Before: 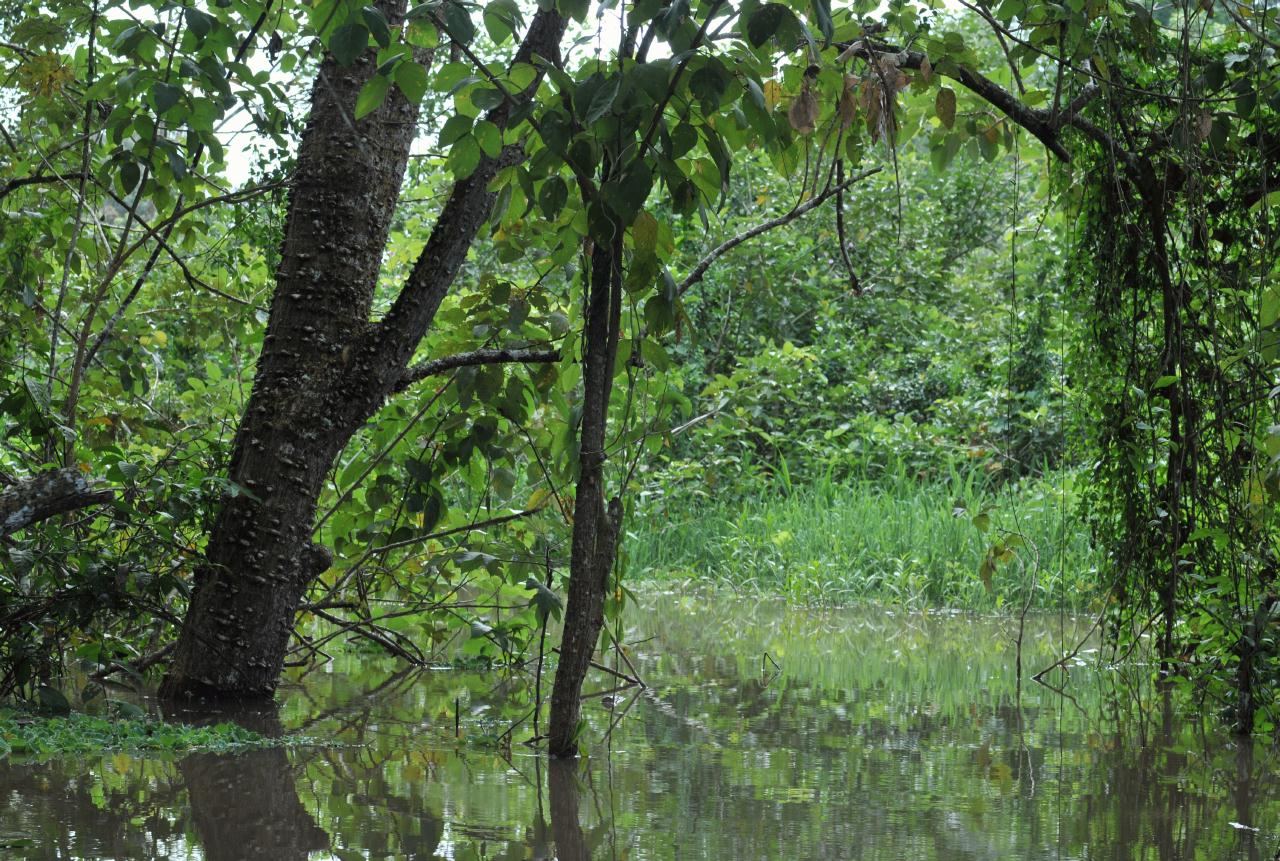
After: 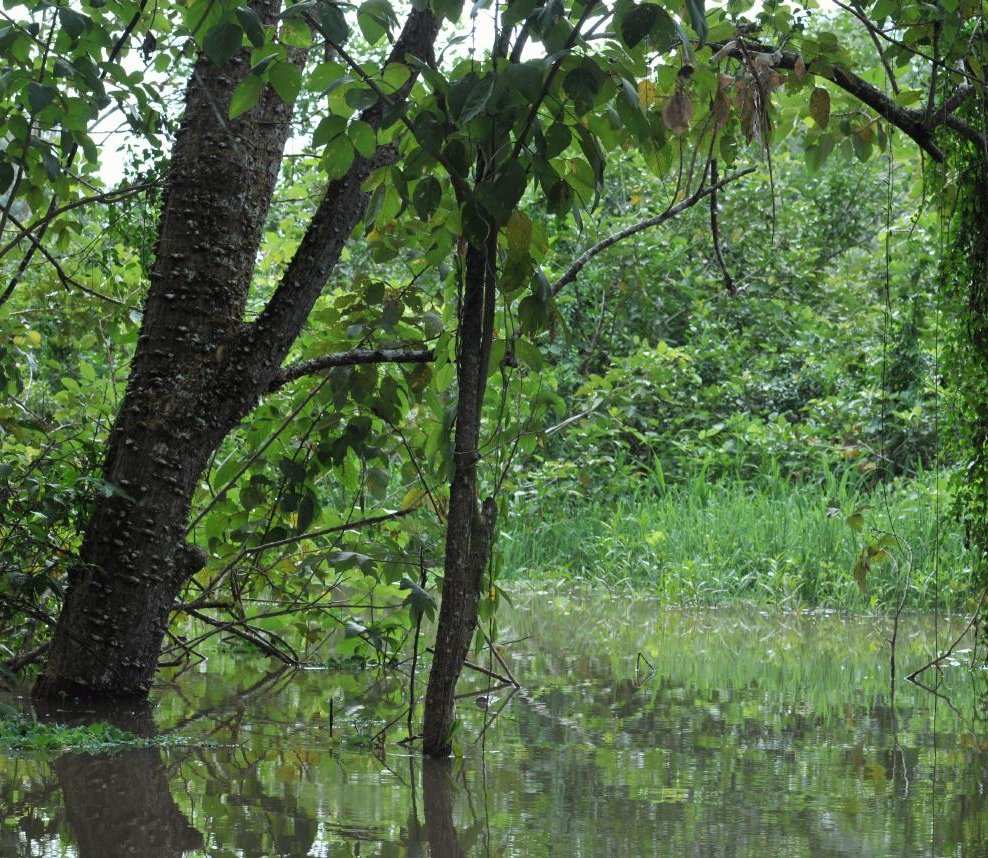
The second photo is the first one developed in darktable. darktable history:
shadows and highlights: shadows -23.01, highlights 47.79, shadows color adjustment 97.99%, highlights color adjustment 58.36%, soften with gaussian
crop: left 9.881%, right 12.716%
